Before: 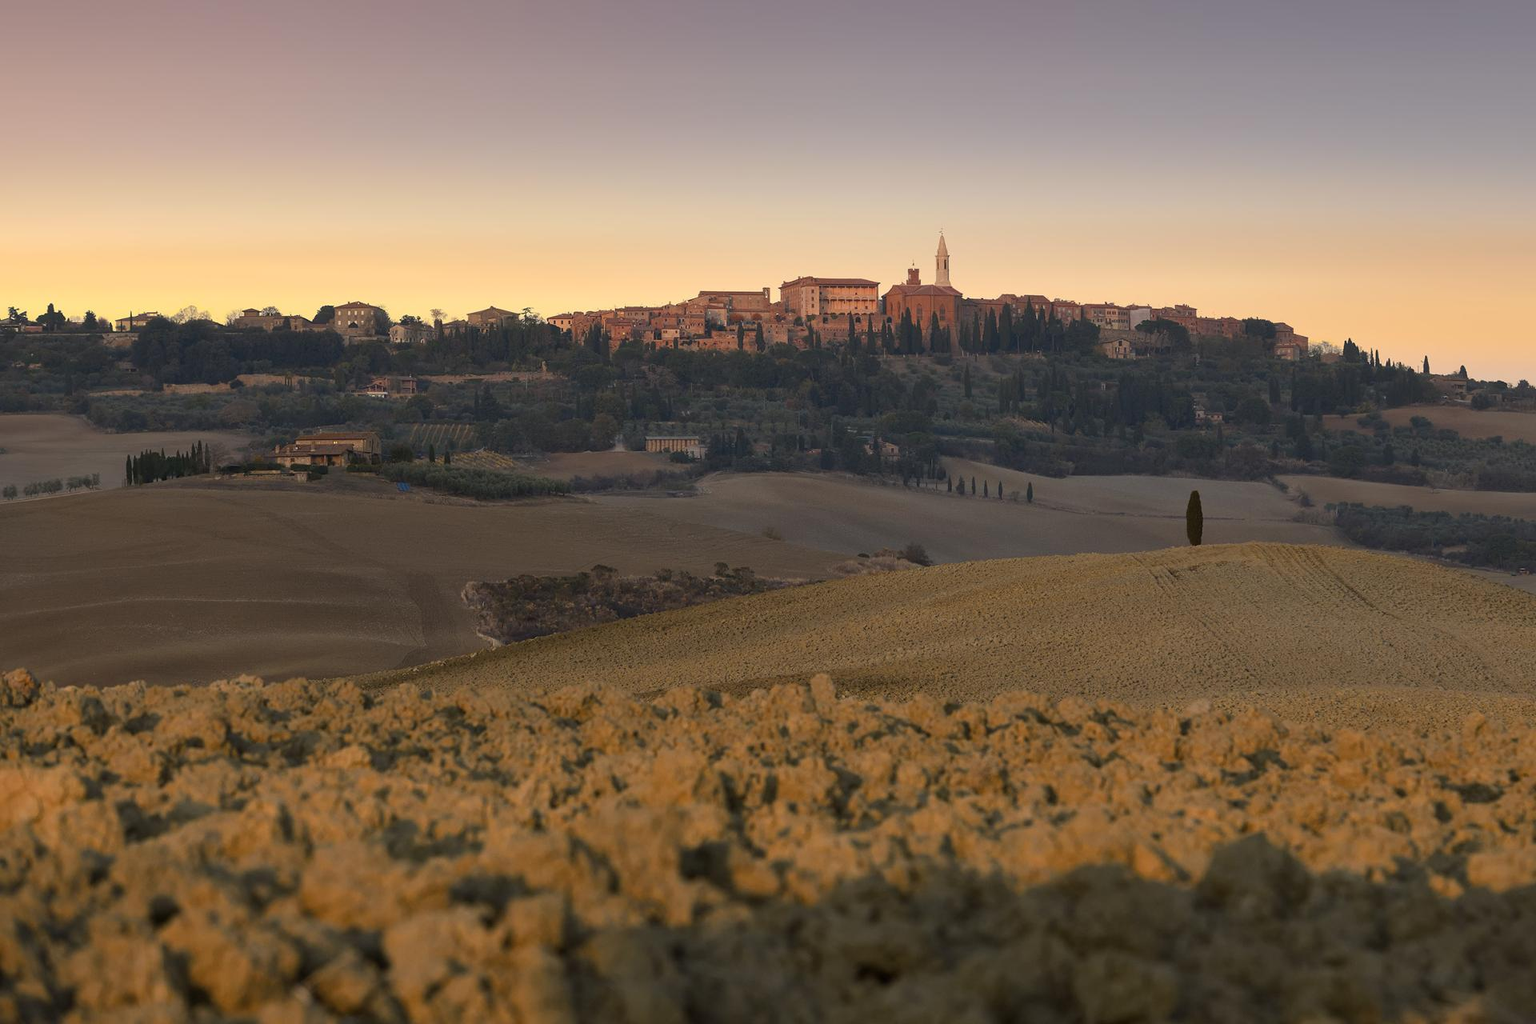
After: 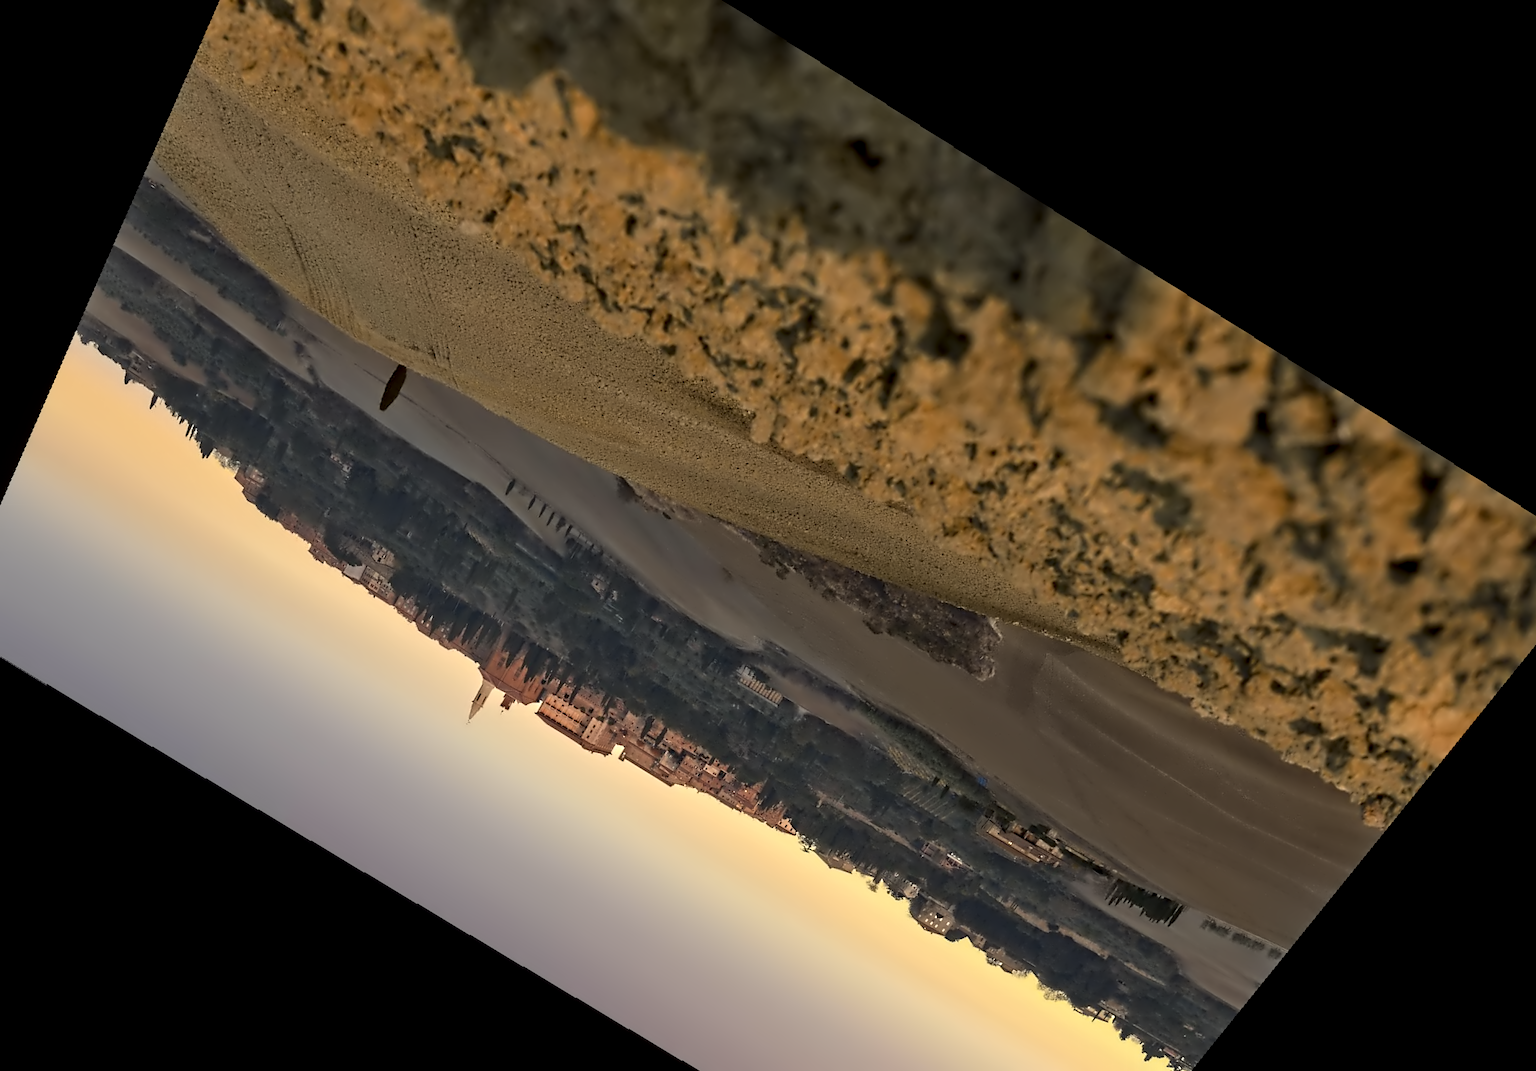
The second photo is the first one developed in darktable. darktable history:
rotate and perspective: rotation 0.128°, lens shift (vertical) -0.181, lens shift (horizontal) -0.044, shear 0.001, automatic cropping off
contrast equalizer: octaves 7, y [[0.5, 0.542, 0.583, 0.625, 0.667, 0.708], [0.5 ×6], [0.5 ×6], [0, 0.033, 0.067, 0.1, 0.133, 0.167], [0, 0.05, 0.1, 0.15, 0.2, 0.25]]
color correction: highlights a* -2.68, highlights b* 2.57
crop and rotate: angle 148.68°, left 9.111%, top 15.603%, right 4.588%, bottom 17.041%
